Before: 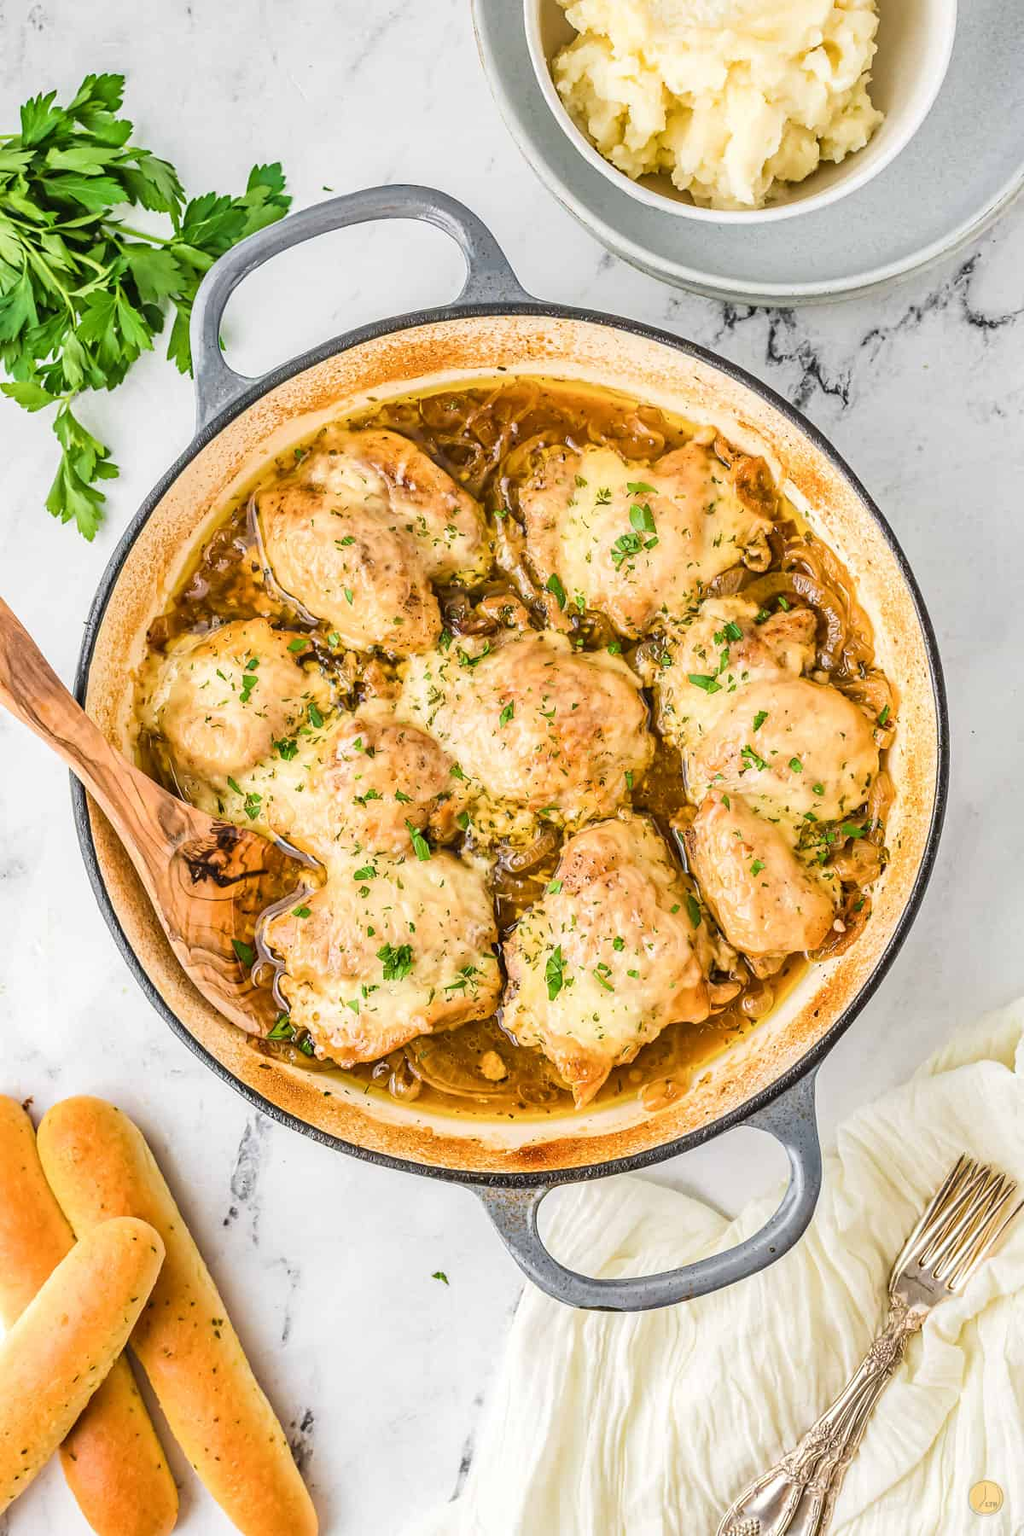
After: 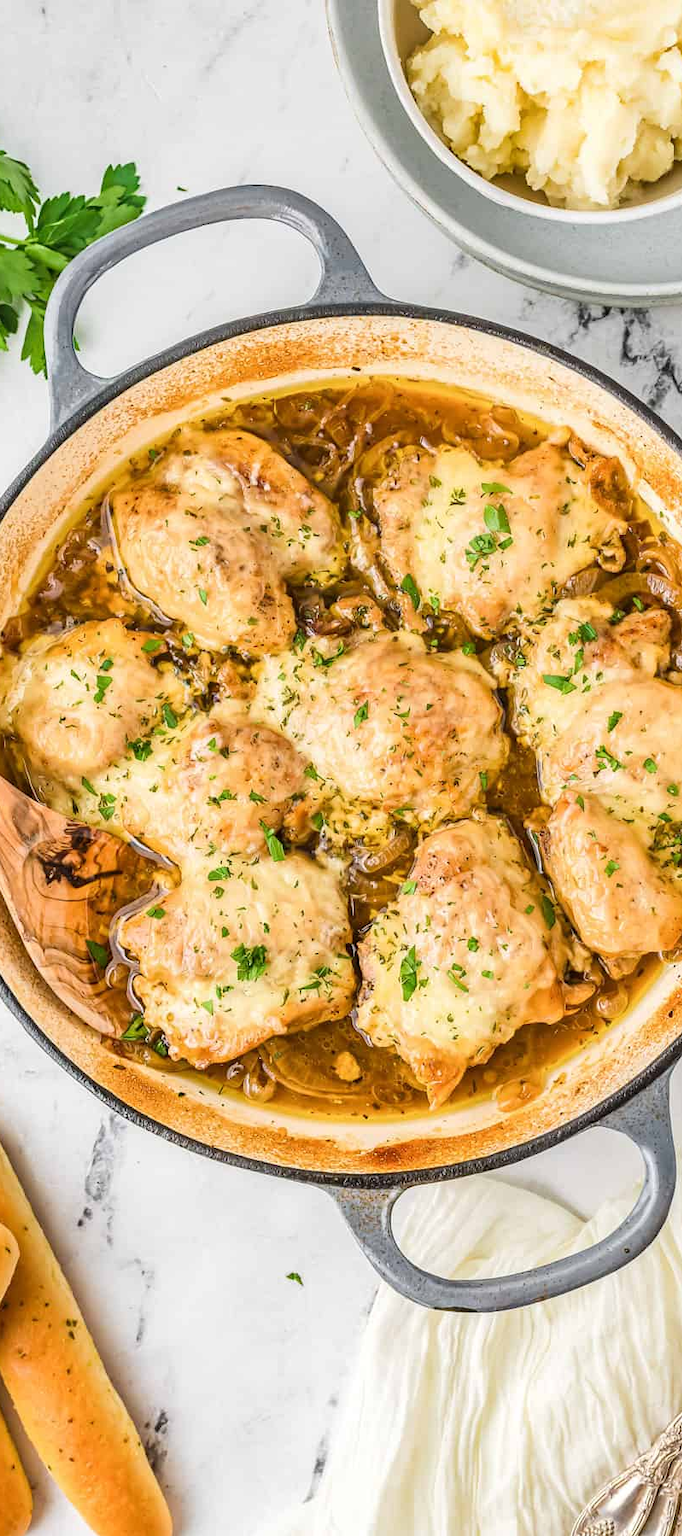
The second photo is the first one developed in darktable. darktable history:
crop and rotate: left 14.292%, right 19.041%
white balance: emerald 1
